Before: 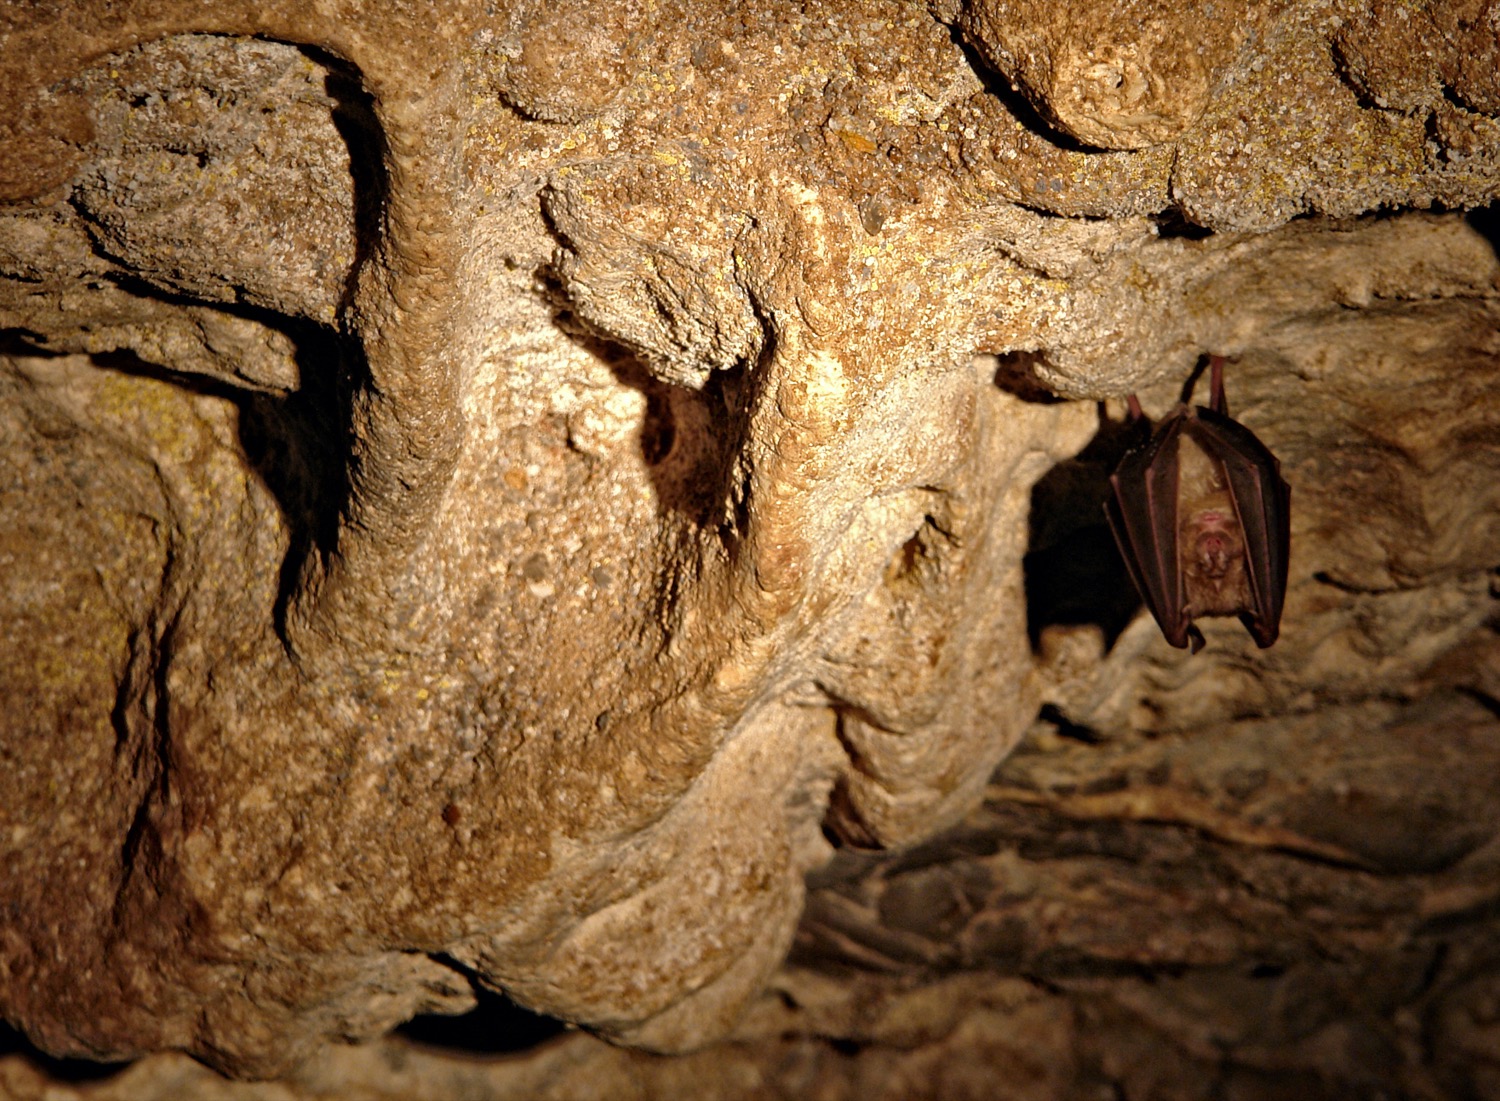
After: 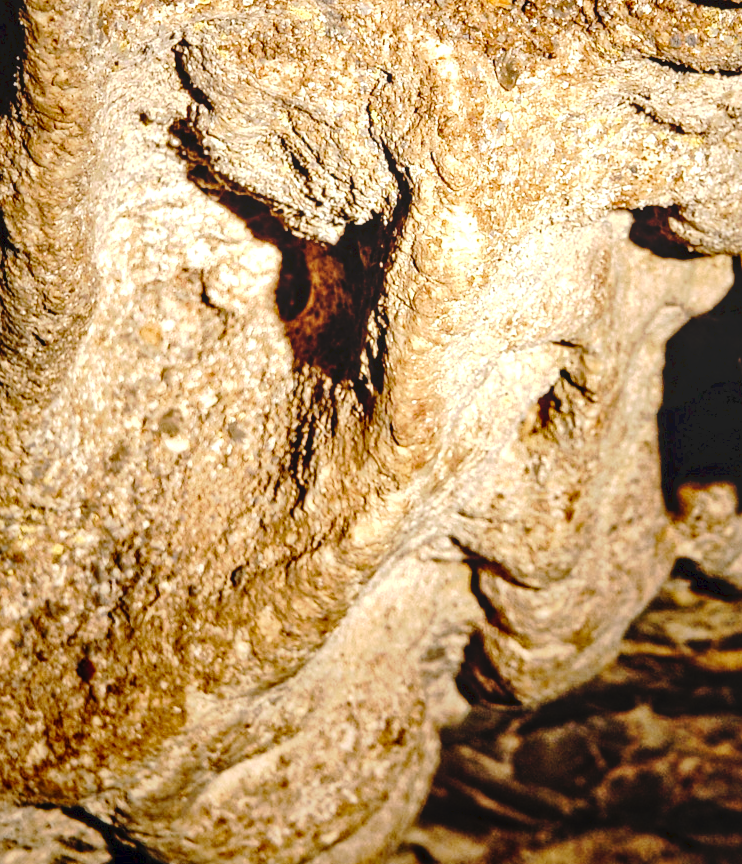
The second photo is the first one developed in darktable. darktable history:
crop and rotate: angle 0.02°, left 24.353%, top 13.219%, right 26.156%, bottom 8.224%
tone curve: curves: ch0 [(0, 0) (0.003, 0.051) (0.011, 0.052) (0.025, 0.055) (0.044, 0.062) (0.069, 0.068) (0.1, 0.077) (0.136, 0.098) (0.177, 0.145) (0.224, 0.223) (0.277, 0.314) (0.335, 0.43) (0.399, 0.518) (0.468, 0.591) (0.543, 0.656) (0.623, 0.726) (0.709, 0.809) (0.801, 0.857) (0.898, 0.918) (1, 1)], preserve colors none
tone equalizer: -8 EV -0.75 EV, -7 EV -0.7 EV, -6 EV -0.6 EV, -5 EV -0.4 EV, -3 EV 0.4 EV, -2 EV 0.6 EV, -1 EV 0.7 EV, +0 EV 0.75 EV, edges refinement/feathering 500, mask exposure compensation -1.57 EV, preserve details no
local contrast: on, module defaults
